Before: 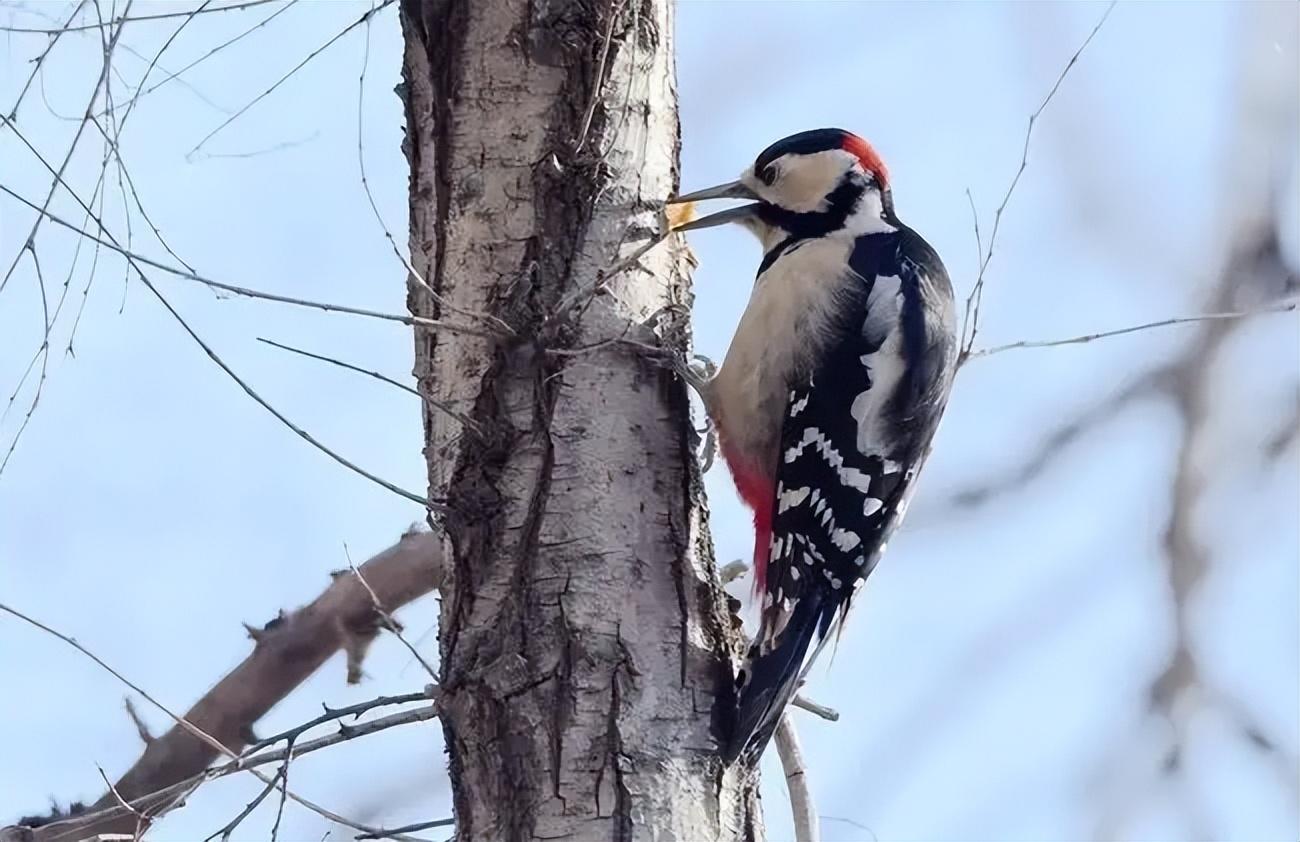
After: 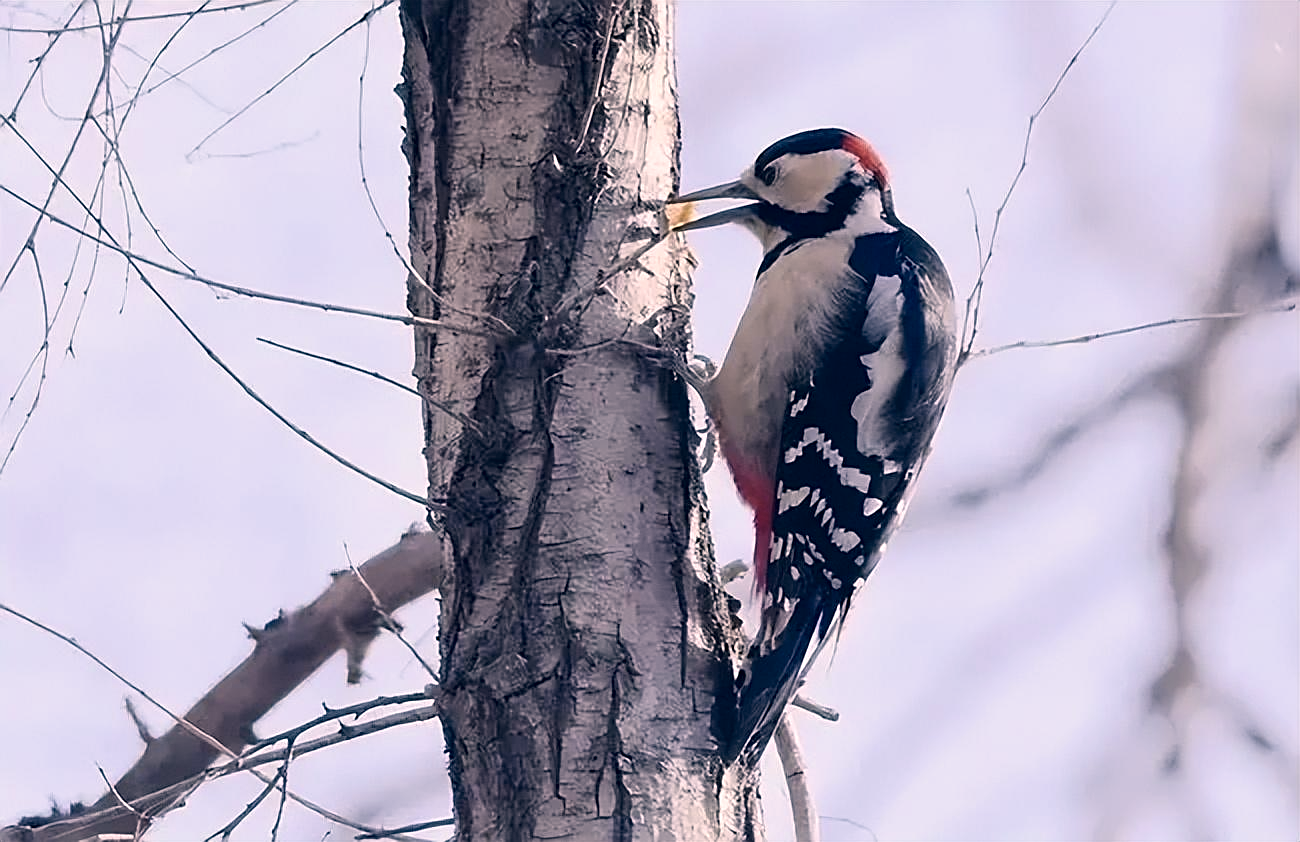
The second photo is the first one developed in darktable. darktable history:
sharpen: amount 0.492
color correction: highlights a* 14.02, highlights b* 6.11, shadows a* -6.04, shadows b* -16.03, saturation 0.844
